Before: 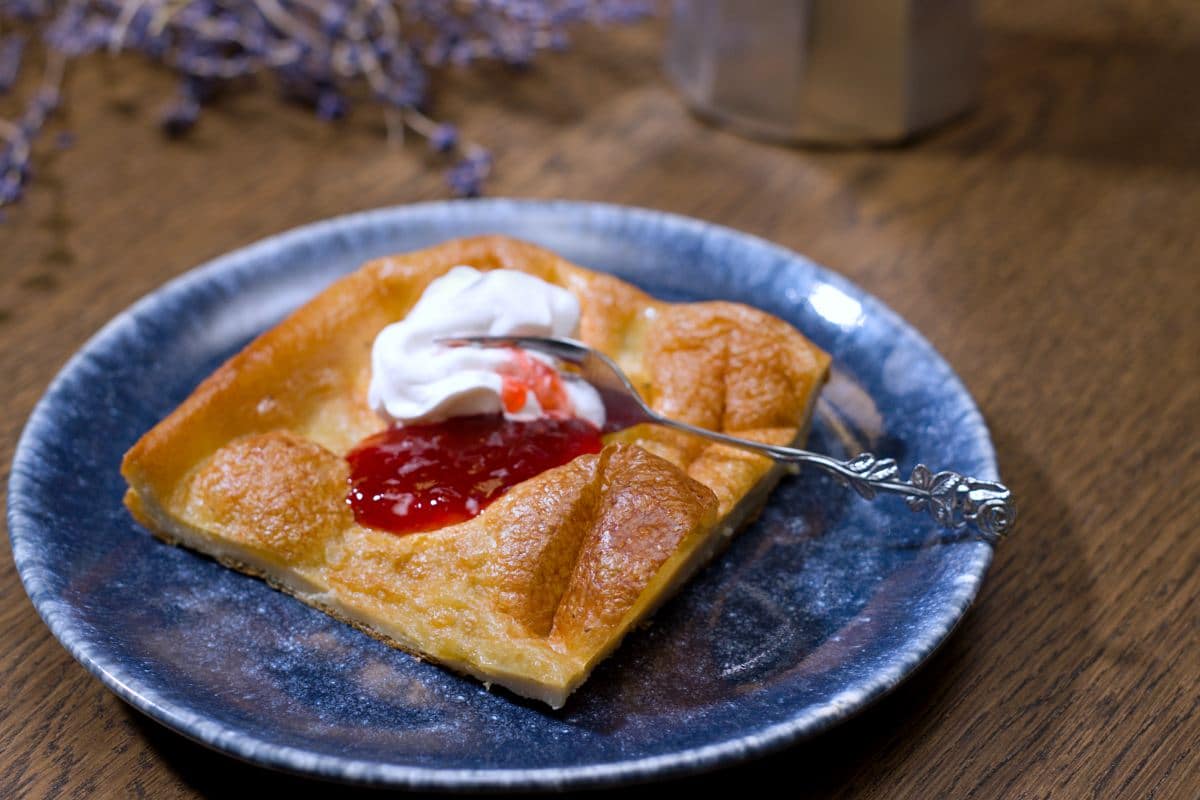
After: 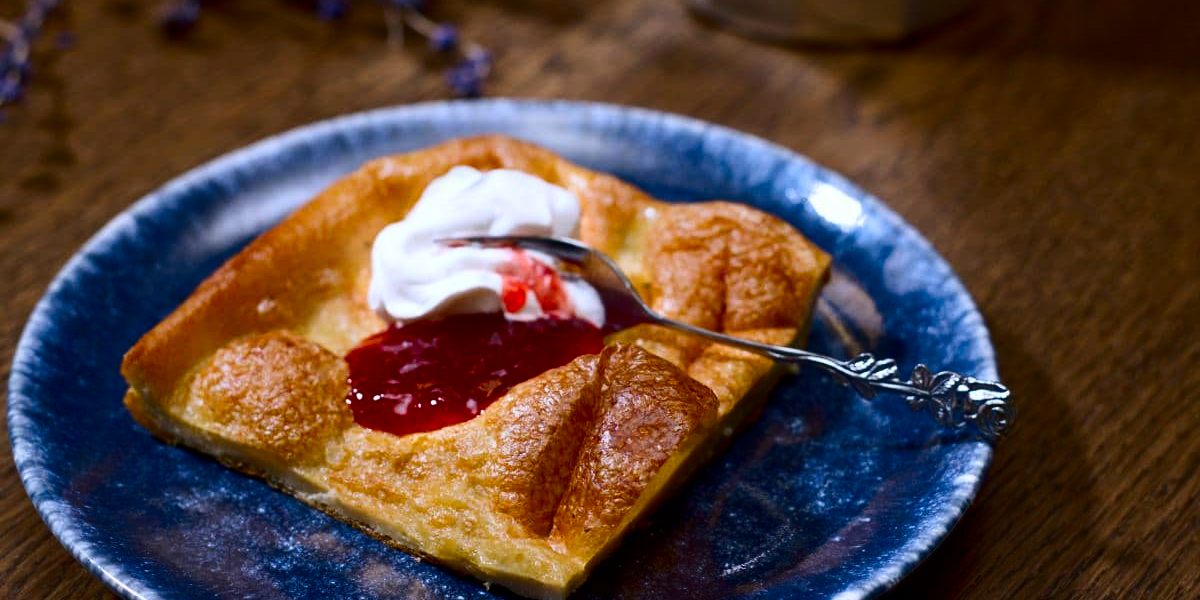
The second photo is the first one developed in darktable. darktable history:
crop and rotate: top 12.5%, bottom 12.5%
contrast brightness saturation: contrast 0.22, brightness -0.19, saturation 0.24
